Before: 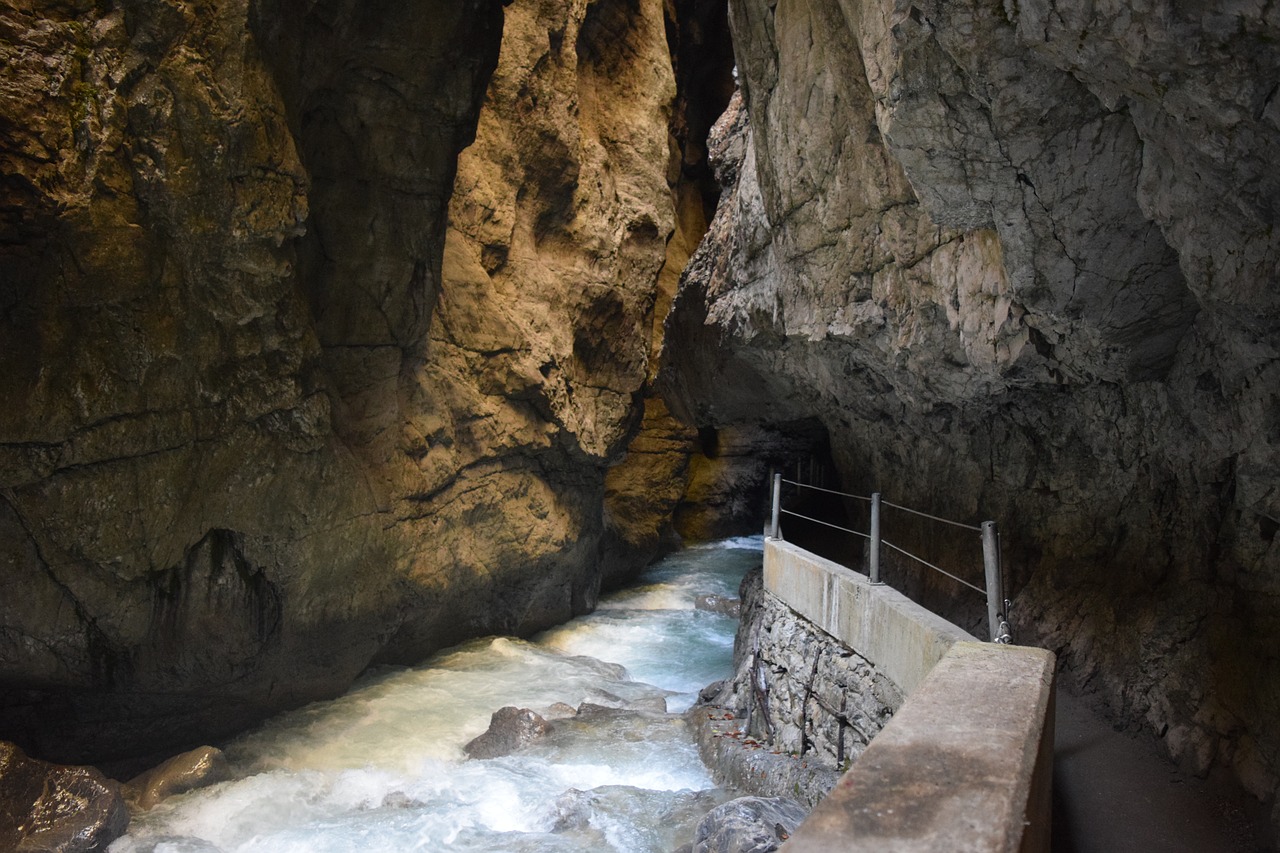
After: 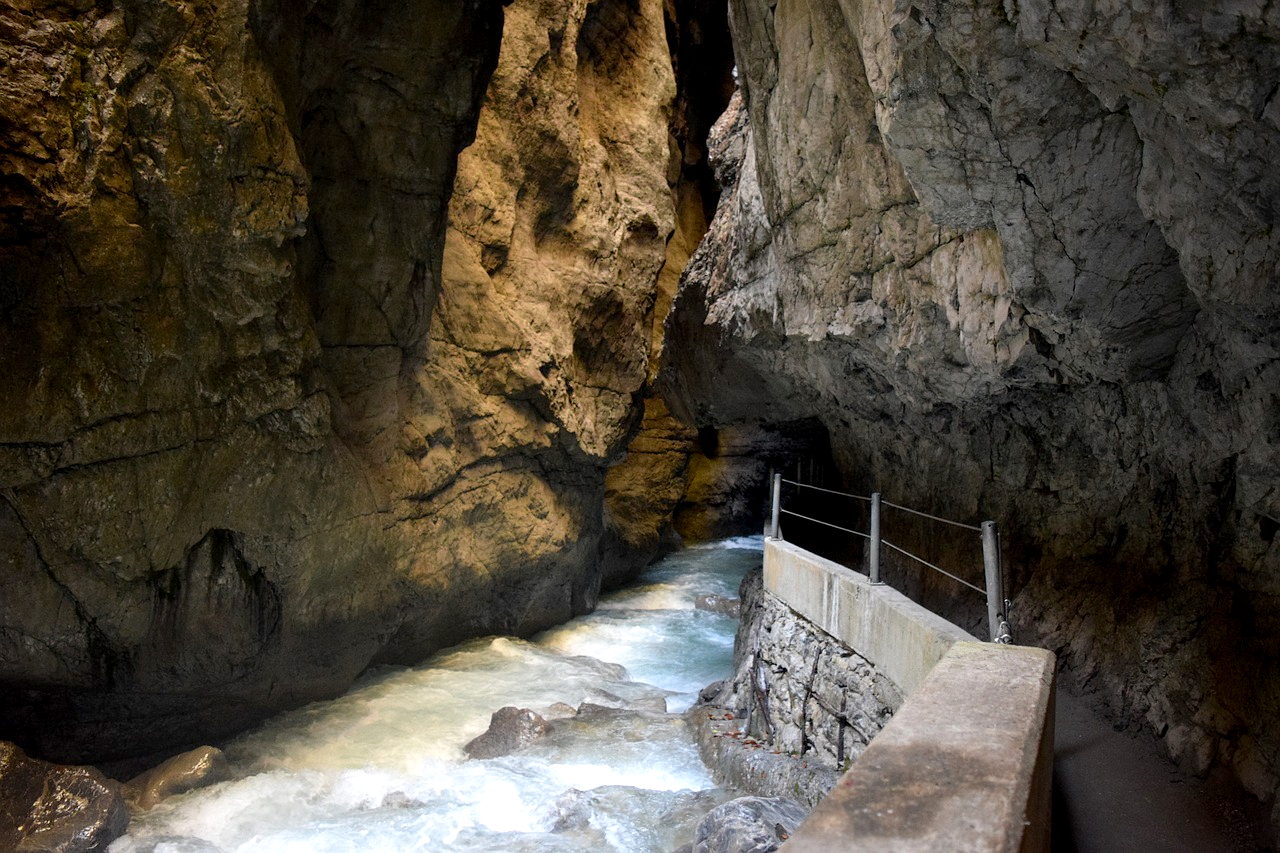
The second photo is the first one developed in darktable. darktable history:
exposure: black level correction 0.005, exposure 0.279 EV, compensate highlight preservation false
